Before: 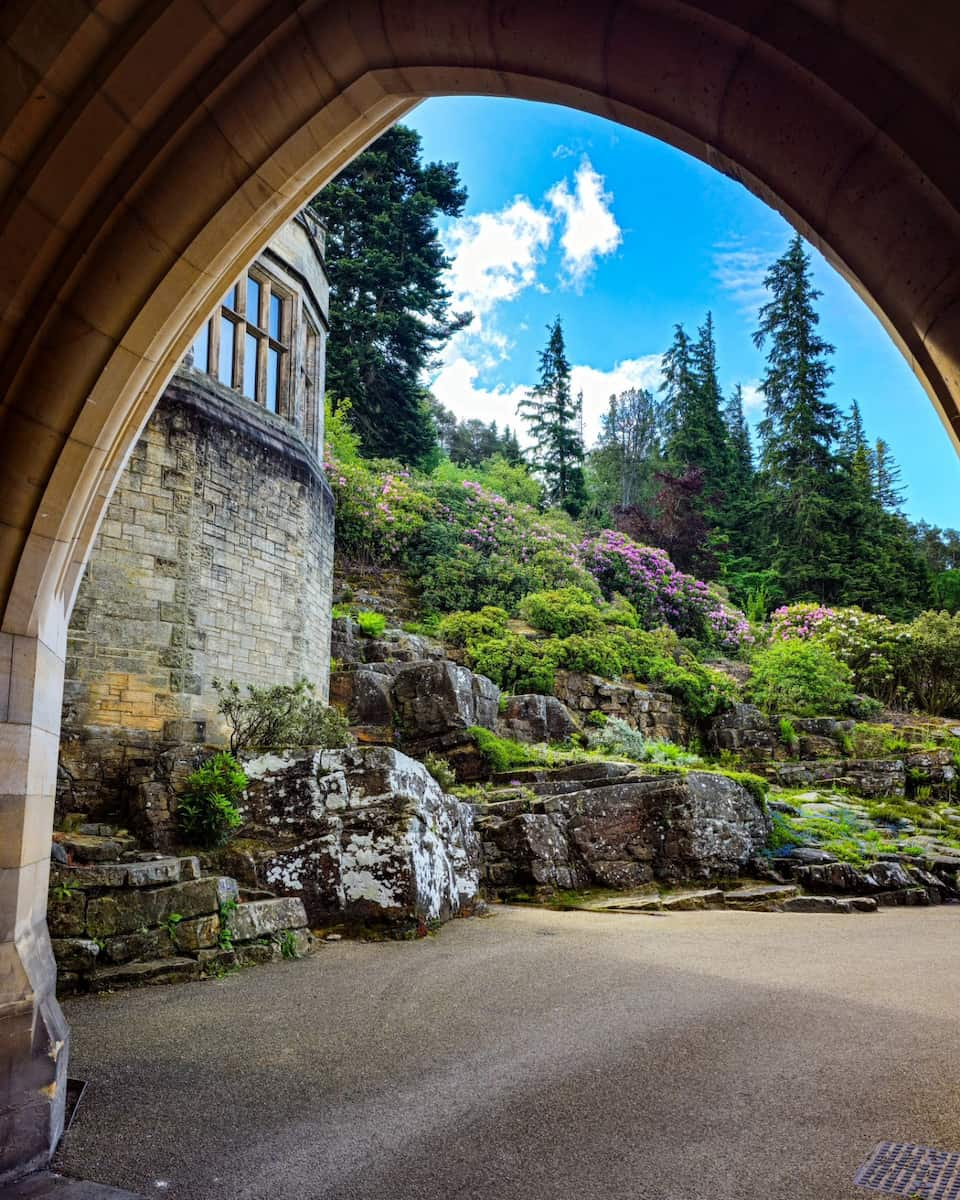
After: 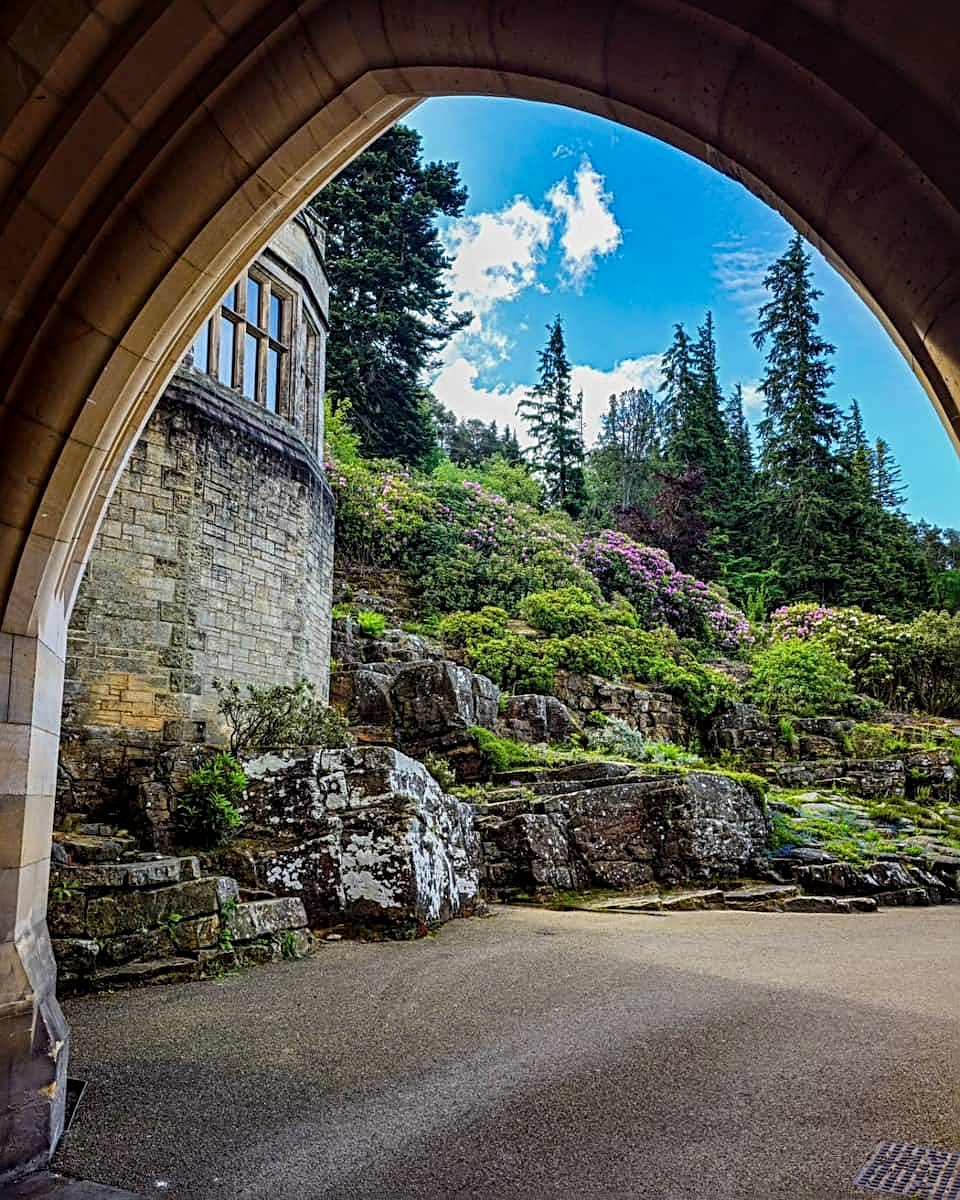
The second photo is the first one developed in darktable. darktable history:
local contrast: on, module defaults
exposure: exposure -0.265 EV, compensate highlight preservation false
sharpen: radius 2.625, amount 0.686
